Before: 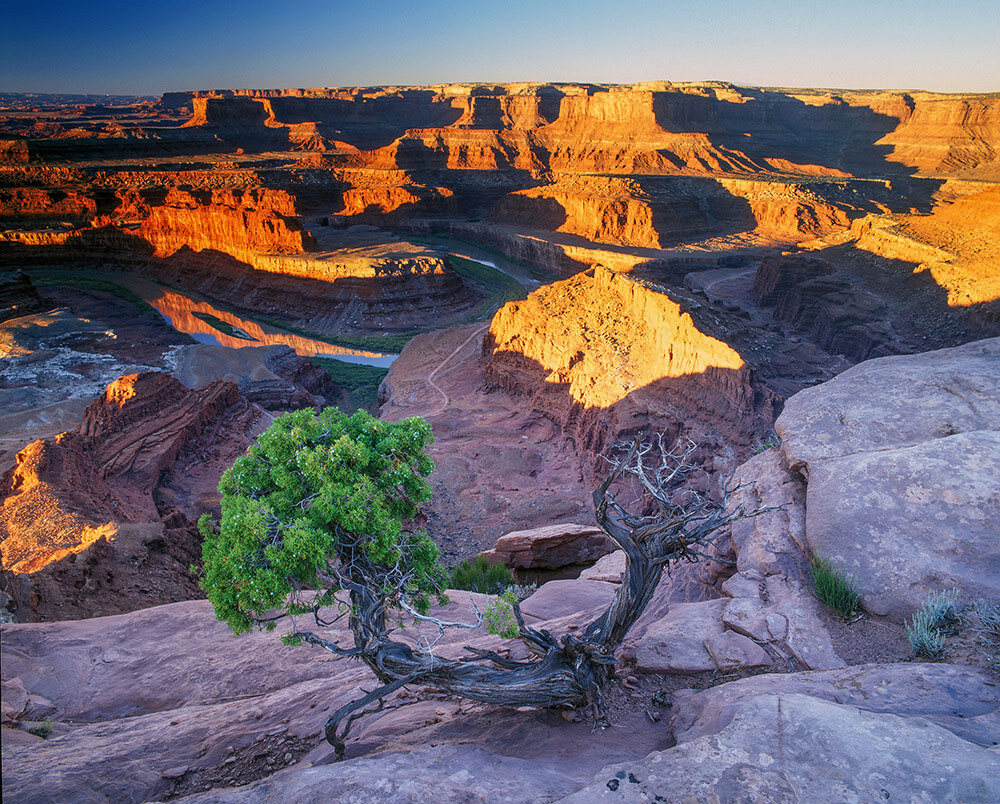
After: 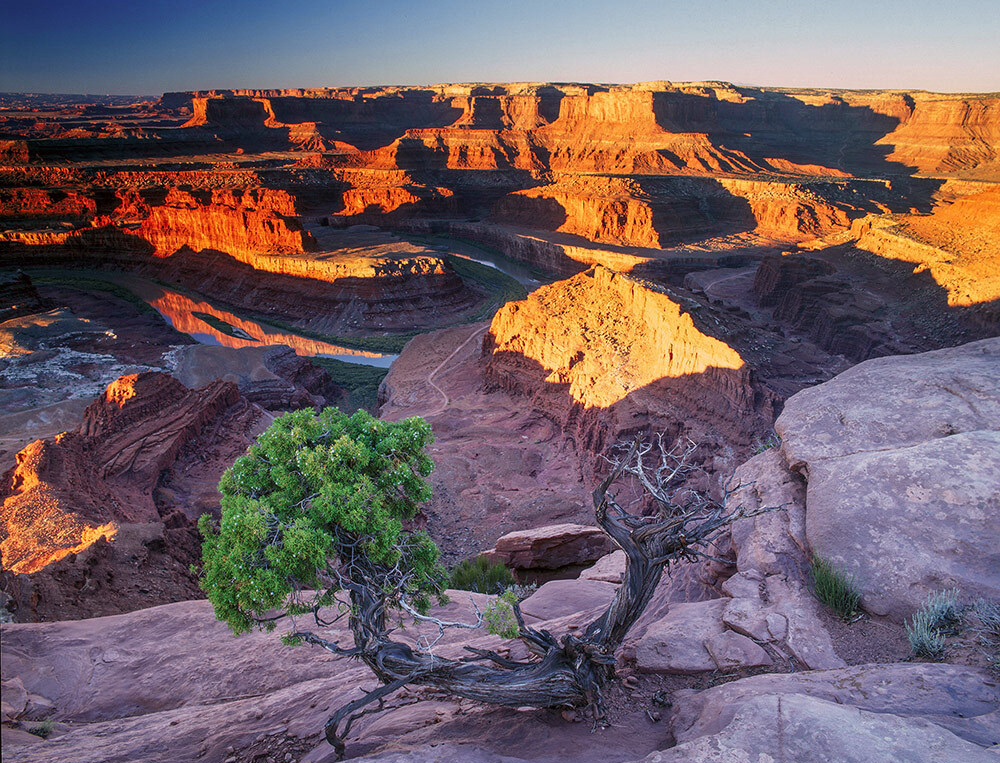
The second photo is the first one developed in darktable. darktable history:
crop and rotate: top 0%, bottom 5.097%
tone curve: curves: ch0 [(0, 0) (0.253, 0.237) (1, 1)]; ch1 [(0, 0) (0.401, 0.42) (0.442, 0.47) (0.491, 0.495) (0.511, 0.523) (0.557, 0.565) (0.66, 0.683) (1, 1)]; ch2 [(0, 0) (0.394, 0.413) (0.5, 0.5) (0.578, 0.568) (1, 1)], color space Lab, independent channels, preserve colors none
